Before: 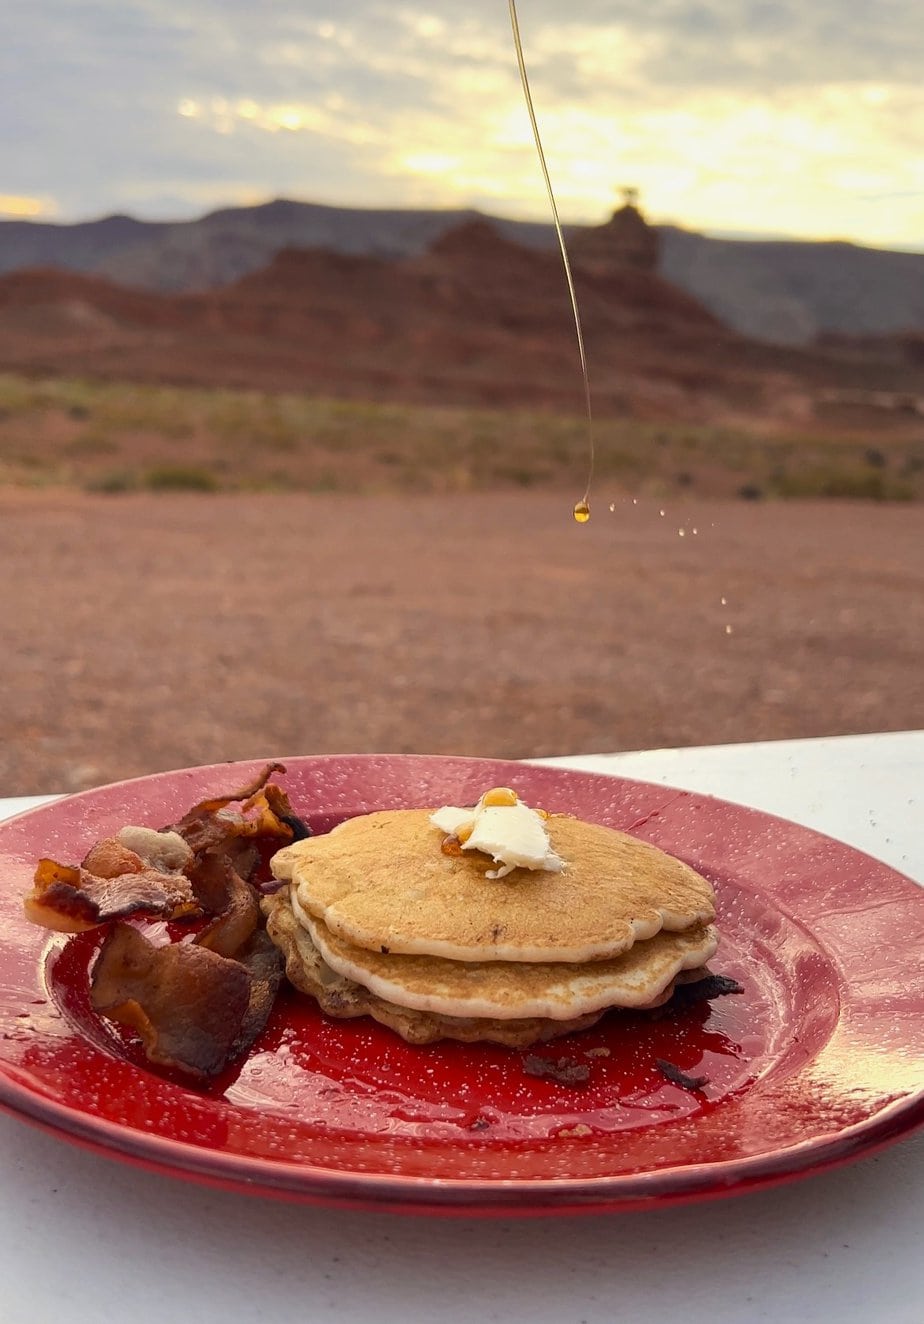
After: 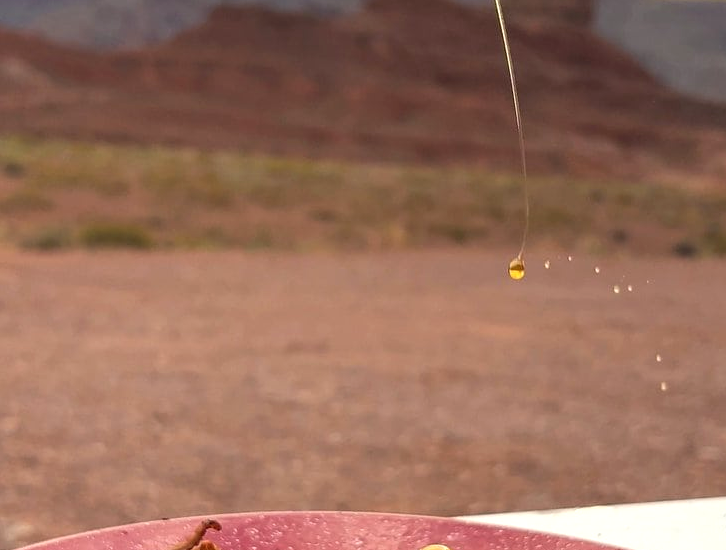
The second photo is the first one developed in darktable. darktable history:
exposure: black level correction 0, exposure 0.3 EV, compensate highlight preservation false
crop: left 7.036%, top 18.398%, right 14.379%, bottom 40.043%
